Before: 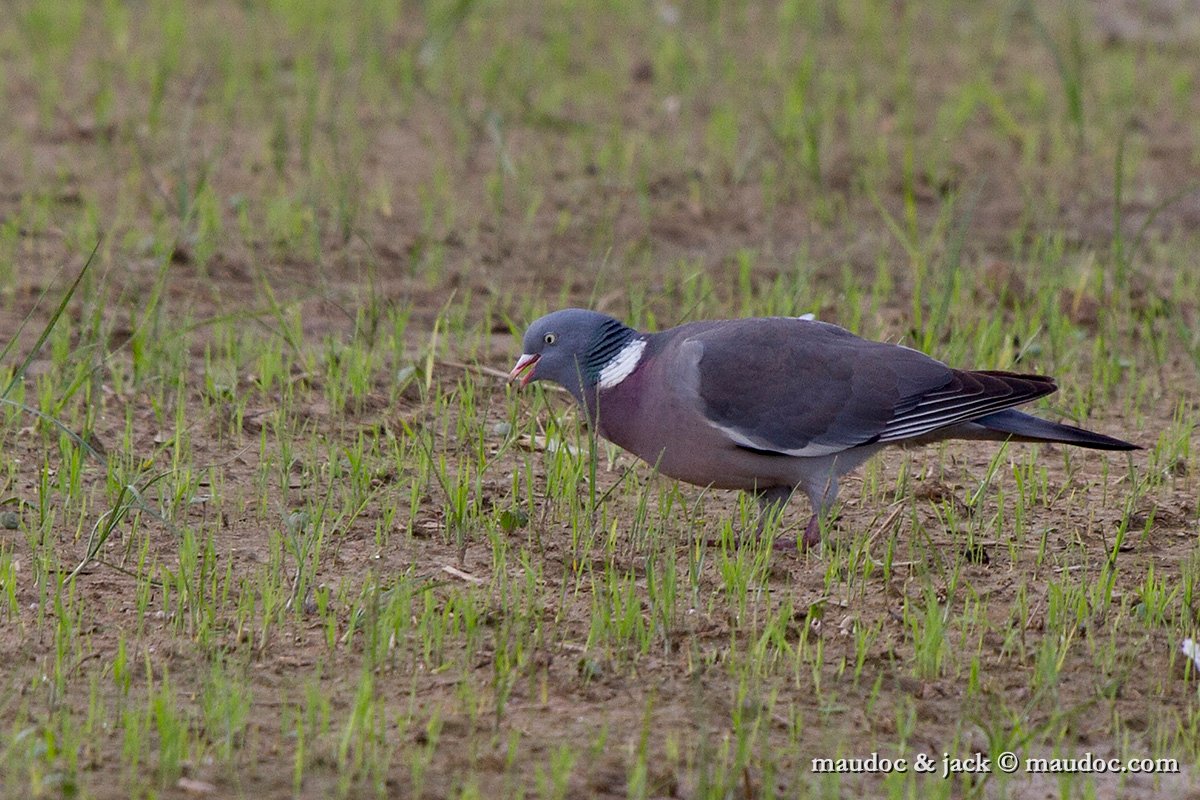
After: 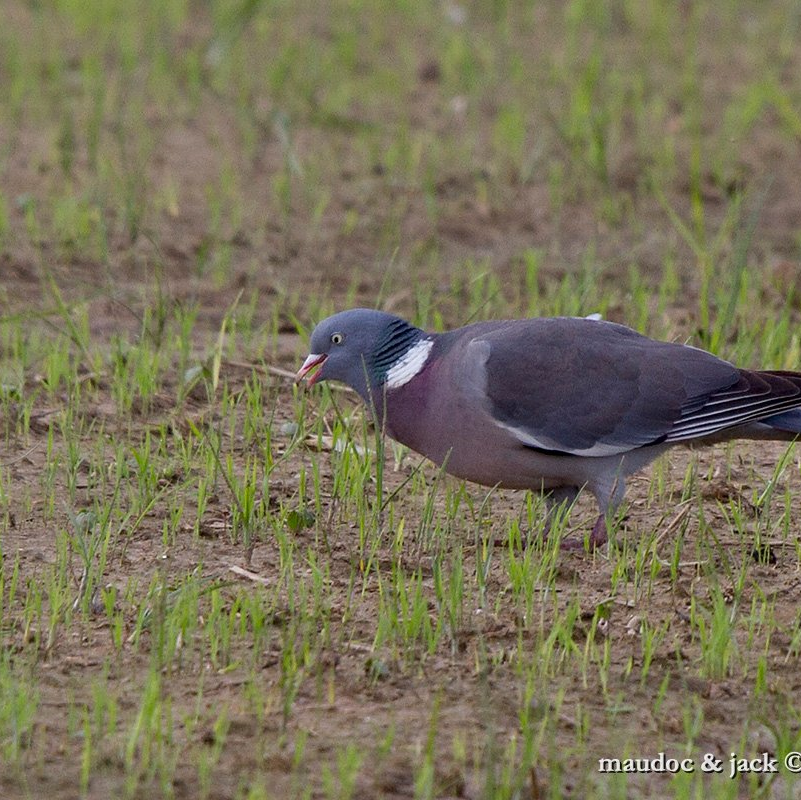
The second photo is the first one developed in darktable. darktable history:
crop and rotate: left 17.828%, right 15.399%
